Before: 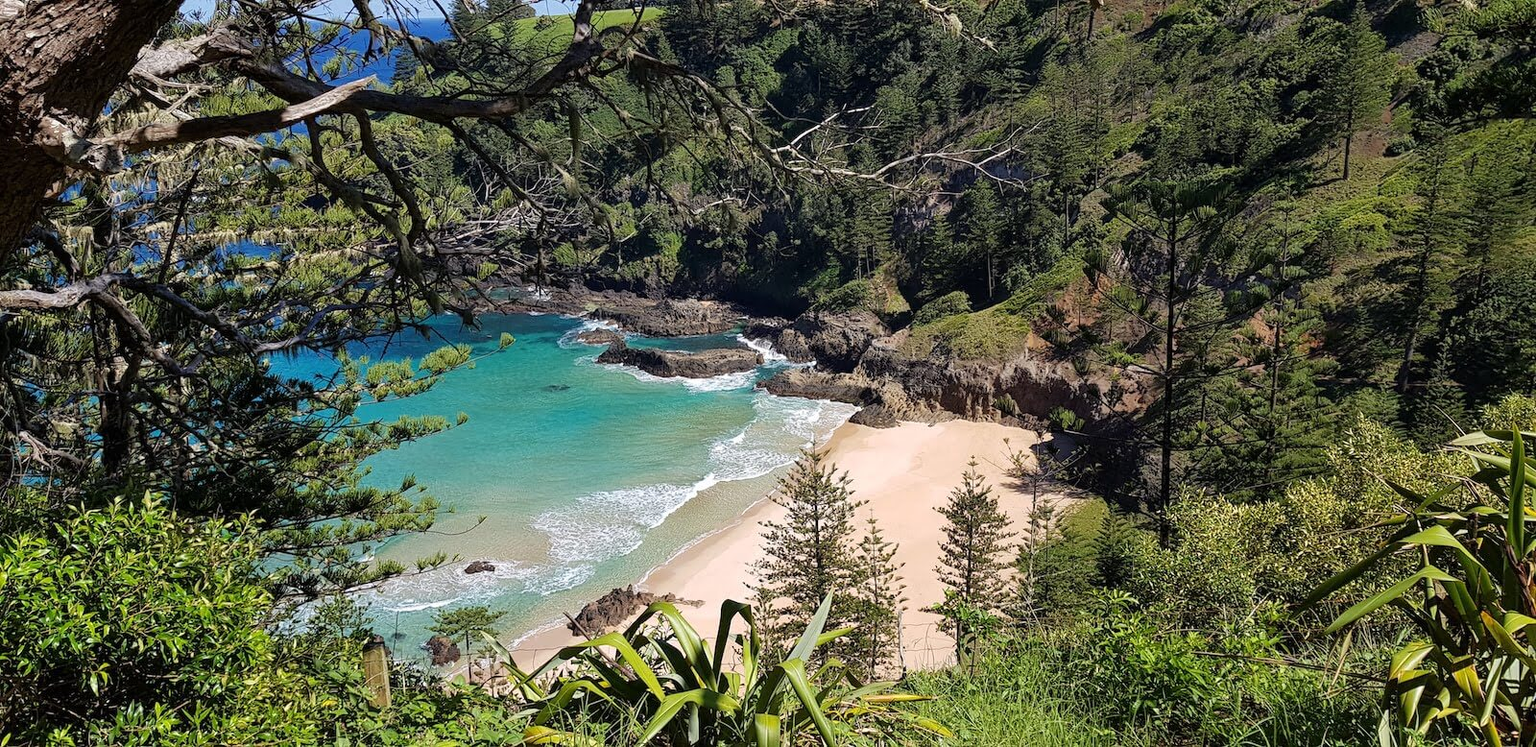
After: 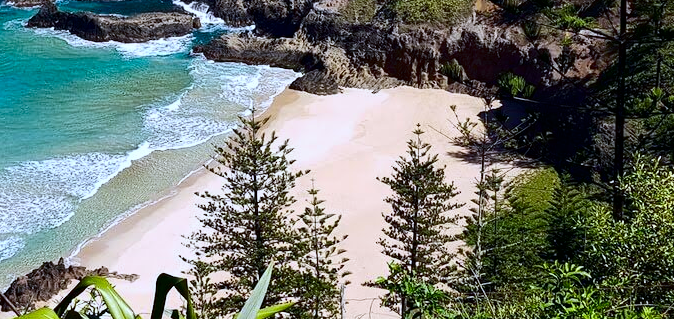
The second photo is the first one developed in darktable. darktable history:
crop: left 37.221%, top 45.169%, right 20.63%, bottom 13.777%
white balance: red 0.931, blue 1.11
contrast brightness saturation: contrast 0.22, brightness -0.19, saturation 0.24
